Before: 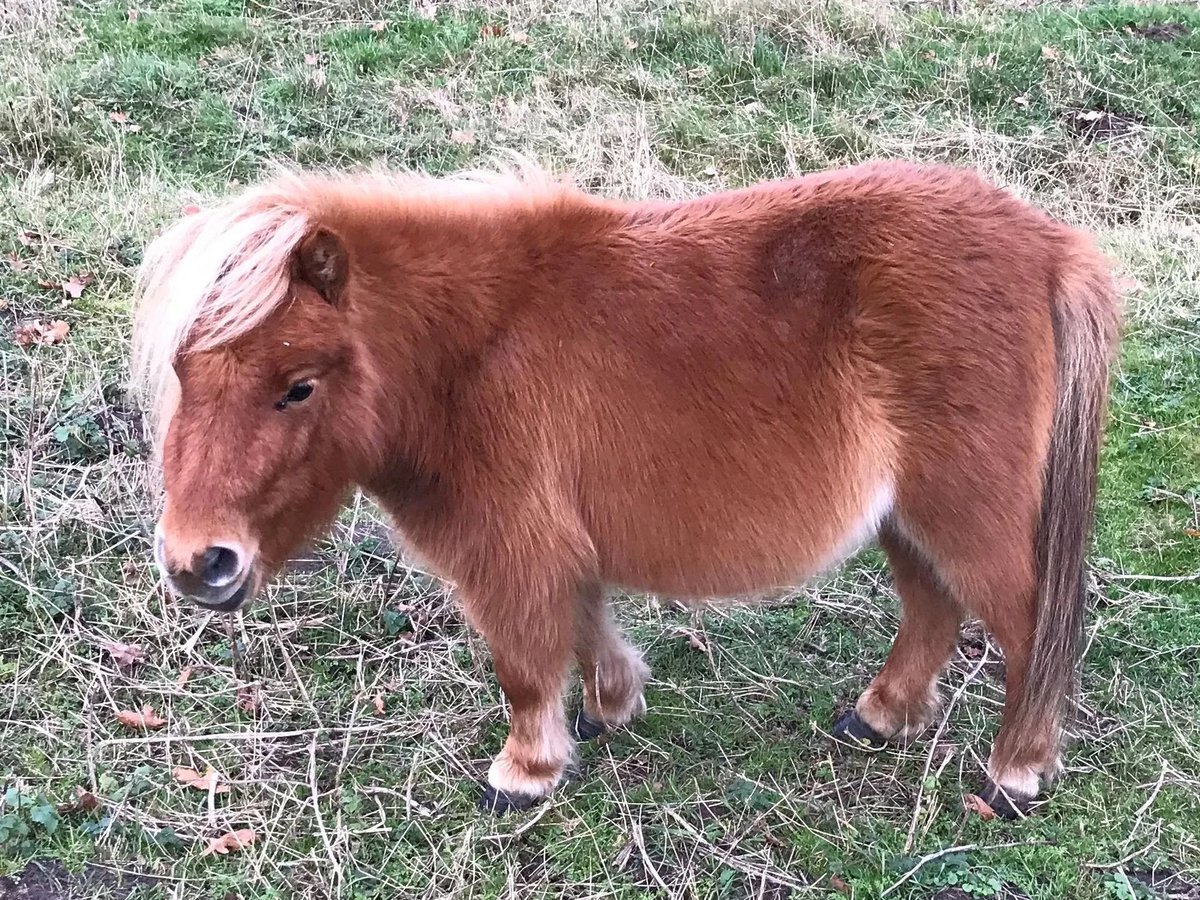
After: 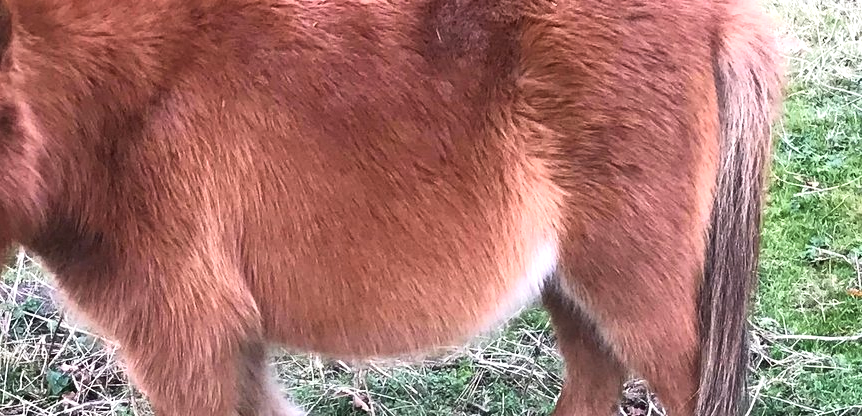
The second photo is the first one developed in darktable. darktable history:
exposure: exposure 0.512 EV, compensate exposure bias true, compensate highlight preservation false
crop and rotate: left 28.089%, top 26.774%, bottom 26.954%
tone curve: curves: ch0 [(0, 0.023) (0.217, 0.19) (0.754, 0.801) (1, 0.977)]; ch1 [(0, 0) (0.392, 0.398) (0.5, 0.5) (0.521, 0.528) (0.56, 0.577) (1, 1)]; ch2 [(0, 0) (0.5, 0.5) (0.579, 0.561) (0.65, 0.657) (1, 1)], color space Lab, linked channels, preserve colors none
